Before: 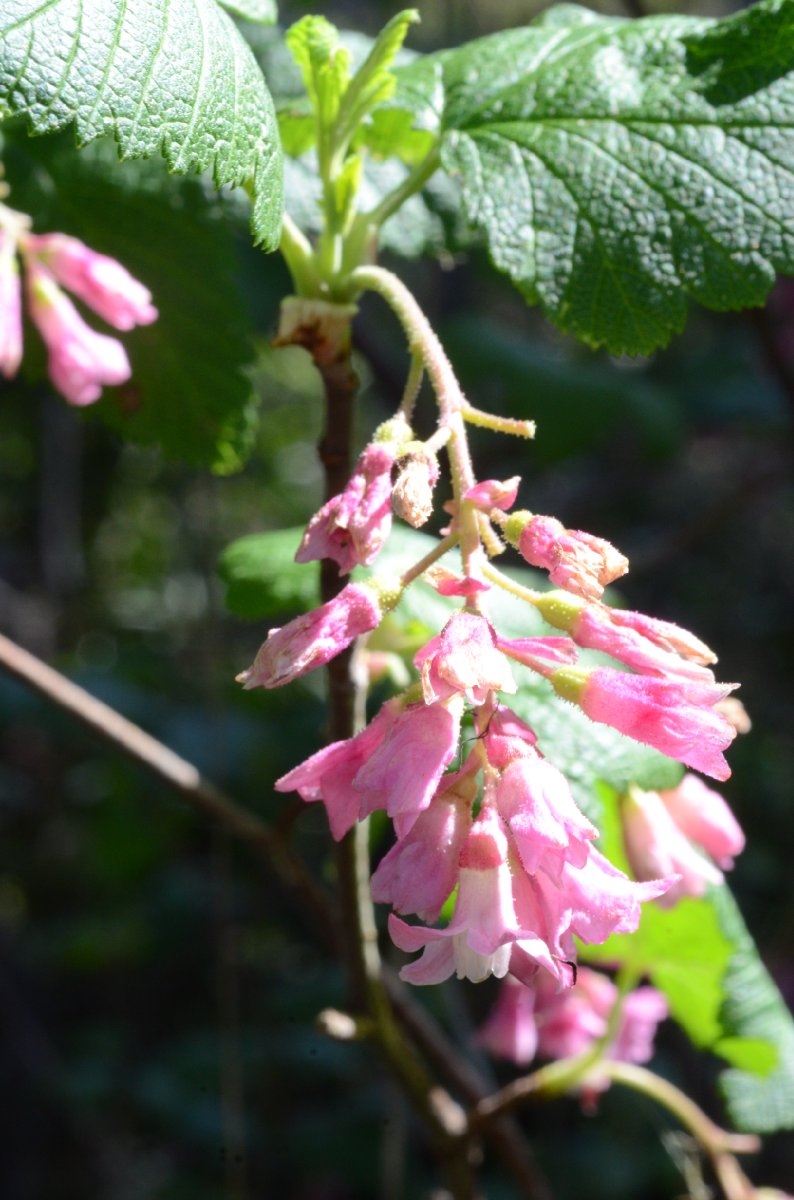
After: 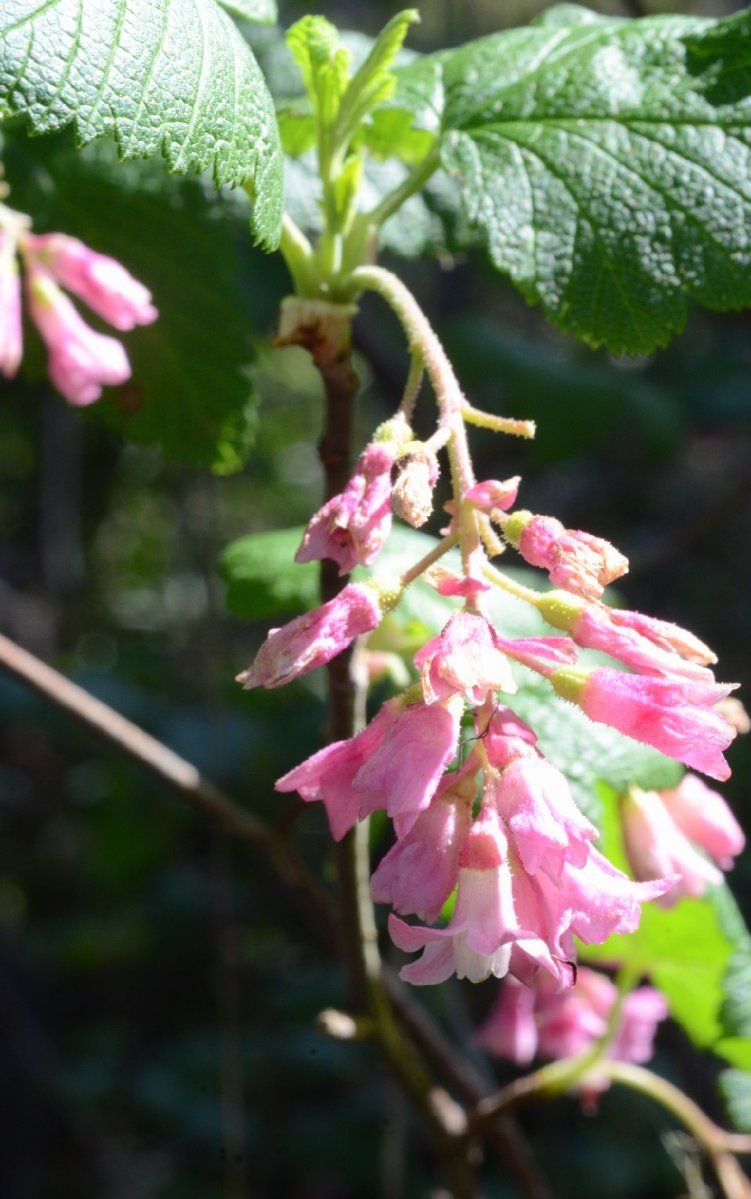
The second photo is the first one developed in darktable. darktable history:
contrast equalizer: y [[0.524 ×6], [0.512 ×6], [0.379 ×6], [0 ×6], [0 ×6]], mix -0.312
crop and rotate: left 0%, right 5.314%
